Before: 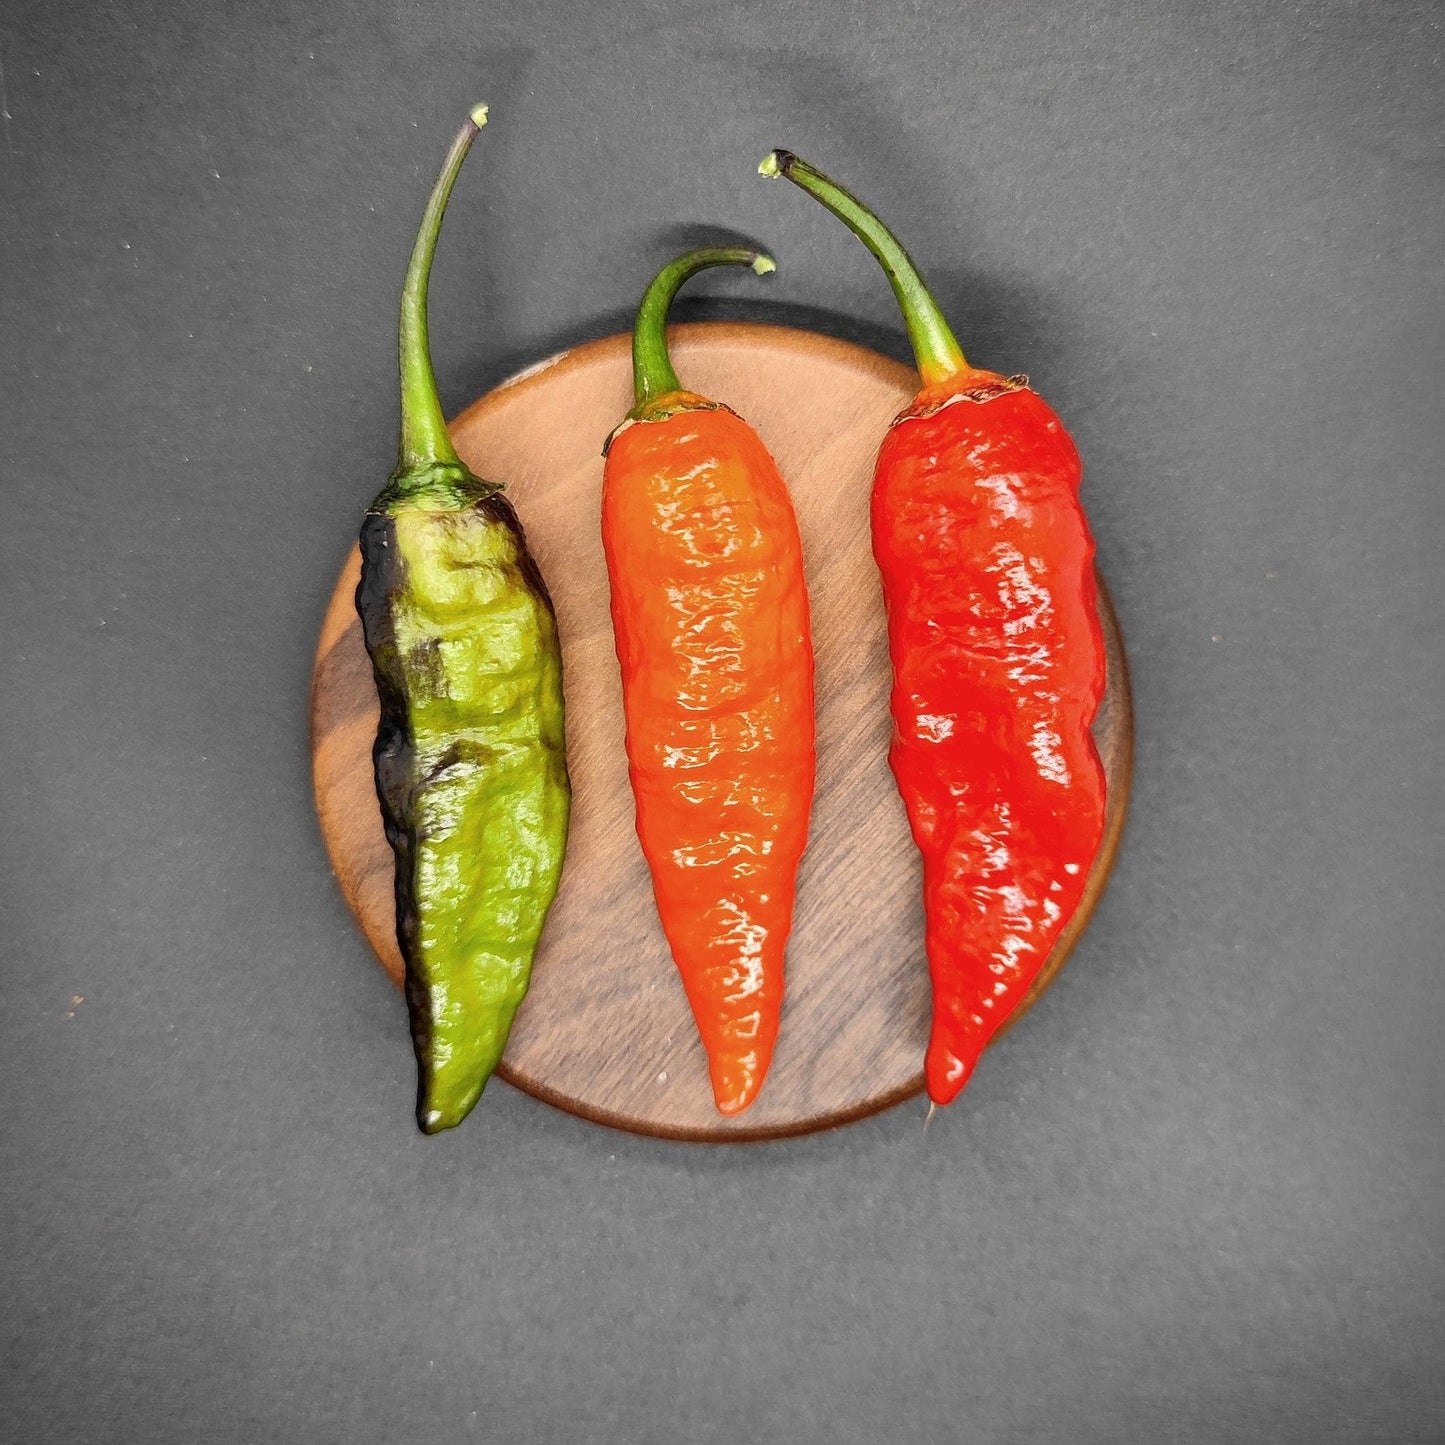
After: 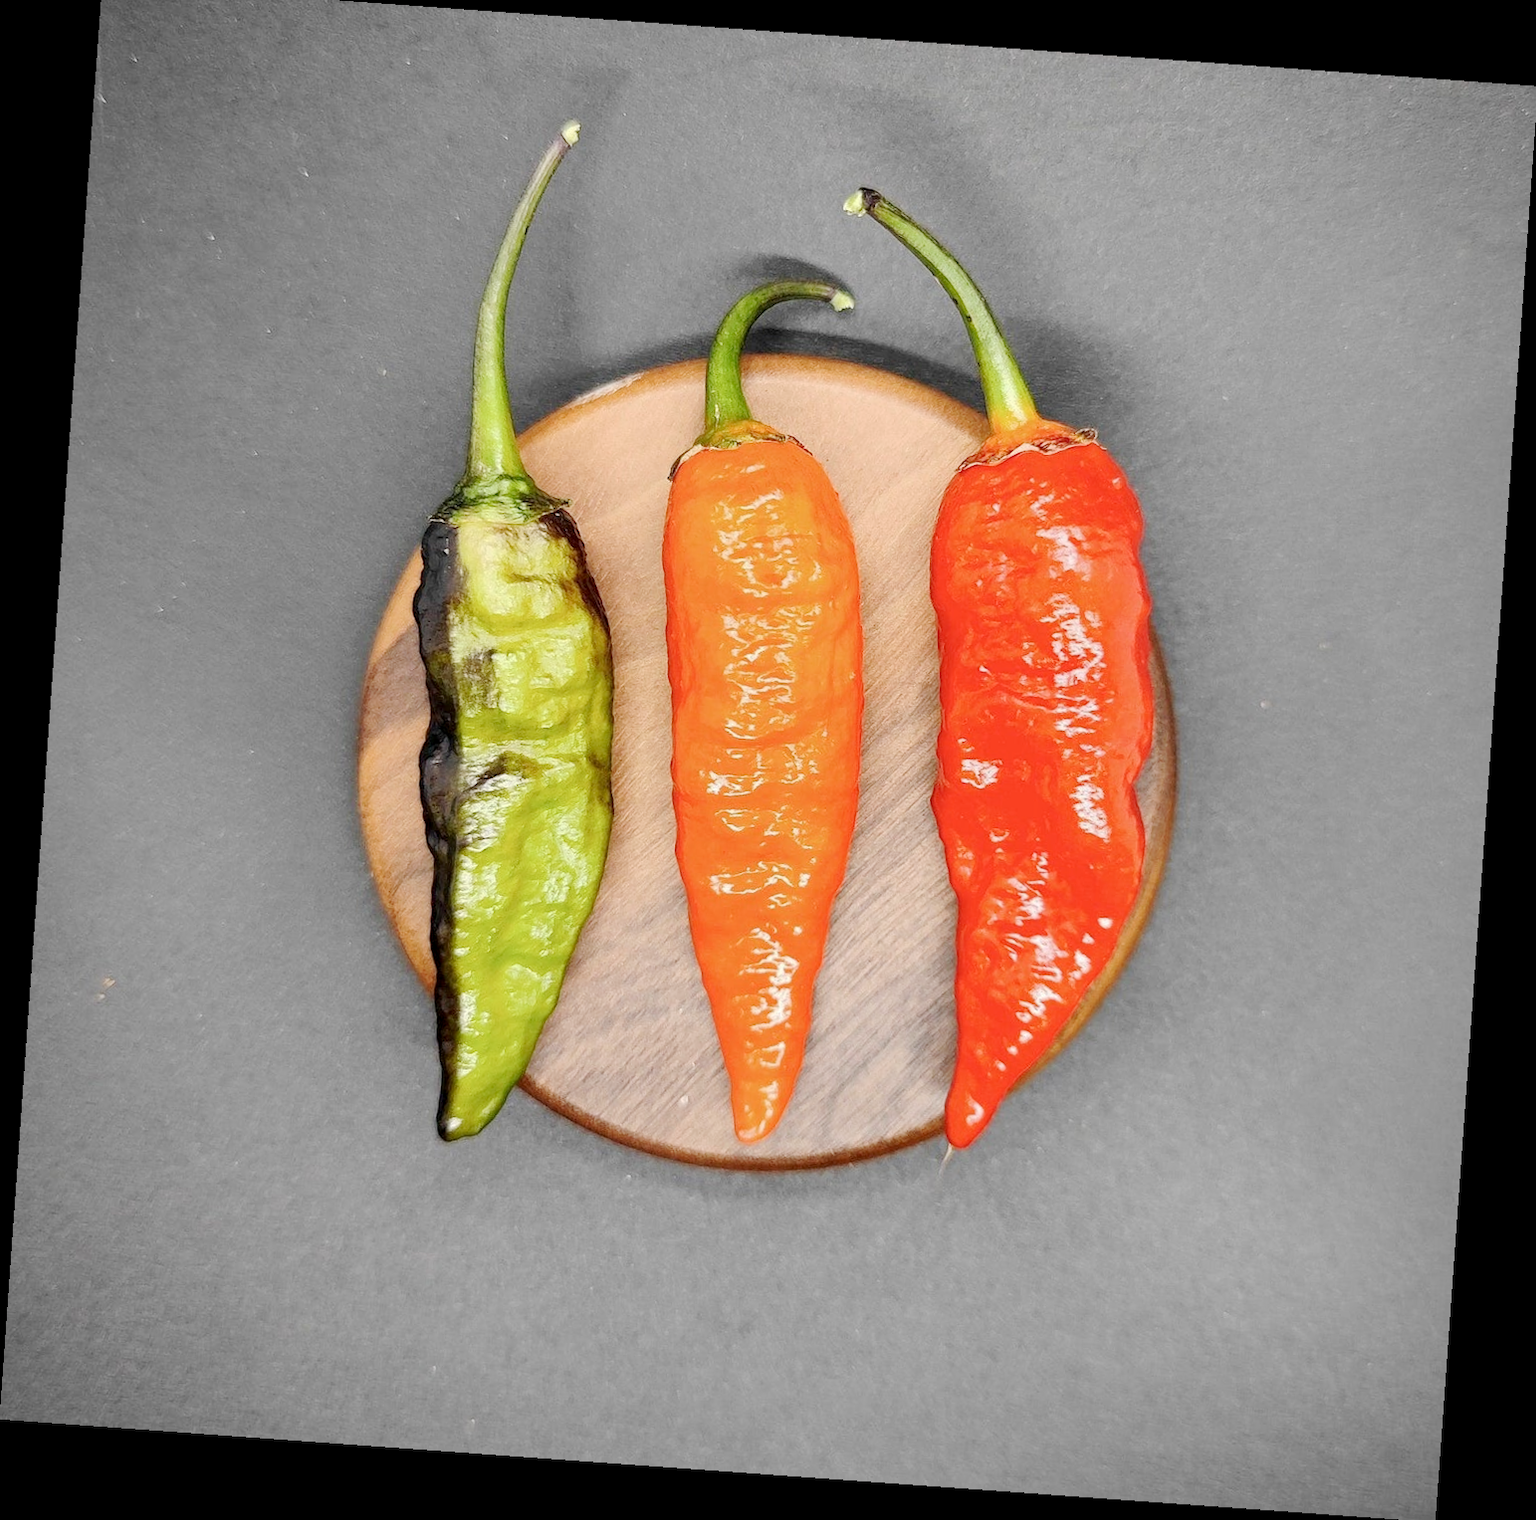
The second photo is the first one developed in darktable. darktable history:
exposure: black level correction 0.001, compensate highlight preservation false
crop: top 1.049%, right 0.001%
rotate and perspective: rotation 4.1°, automatic cropping off
base curve: curves: ch0 [(0, 0) (0.158, 0.273) (0.879, 0.895) (1, 1)], preserve colors none
